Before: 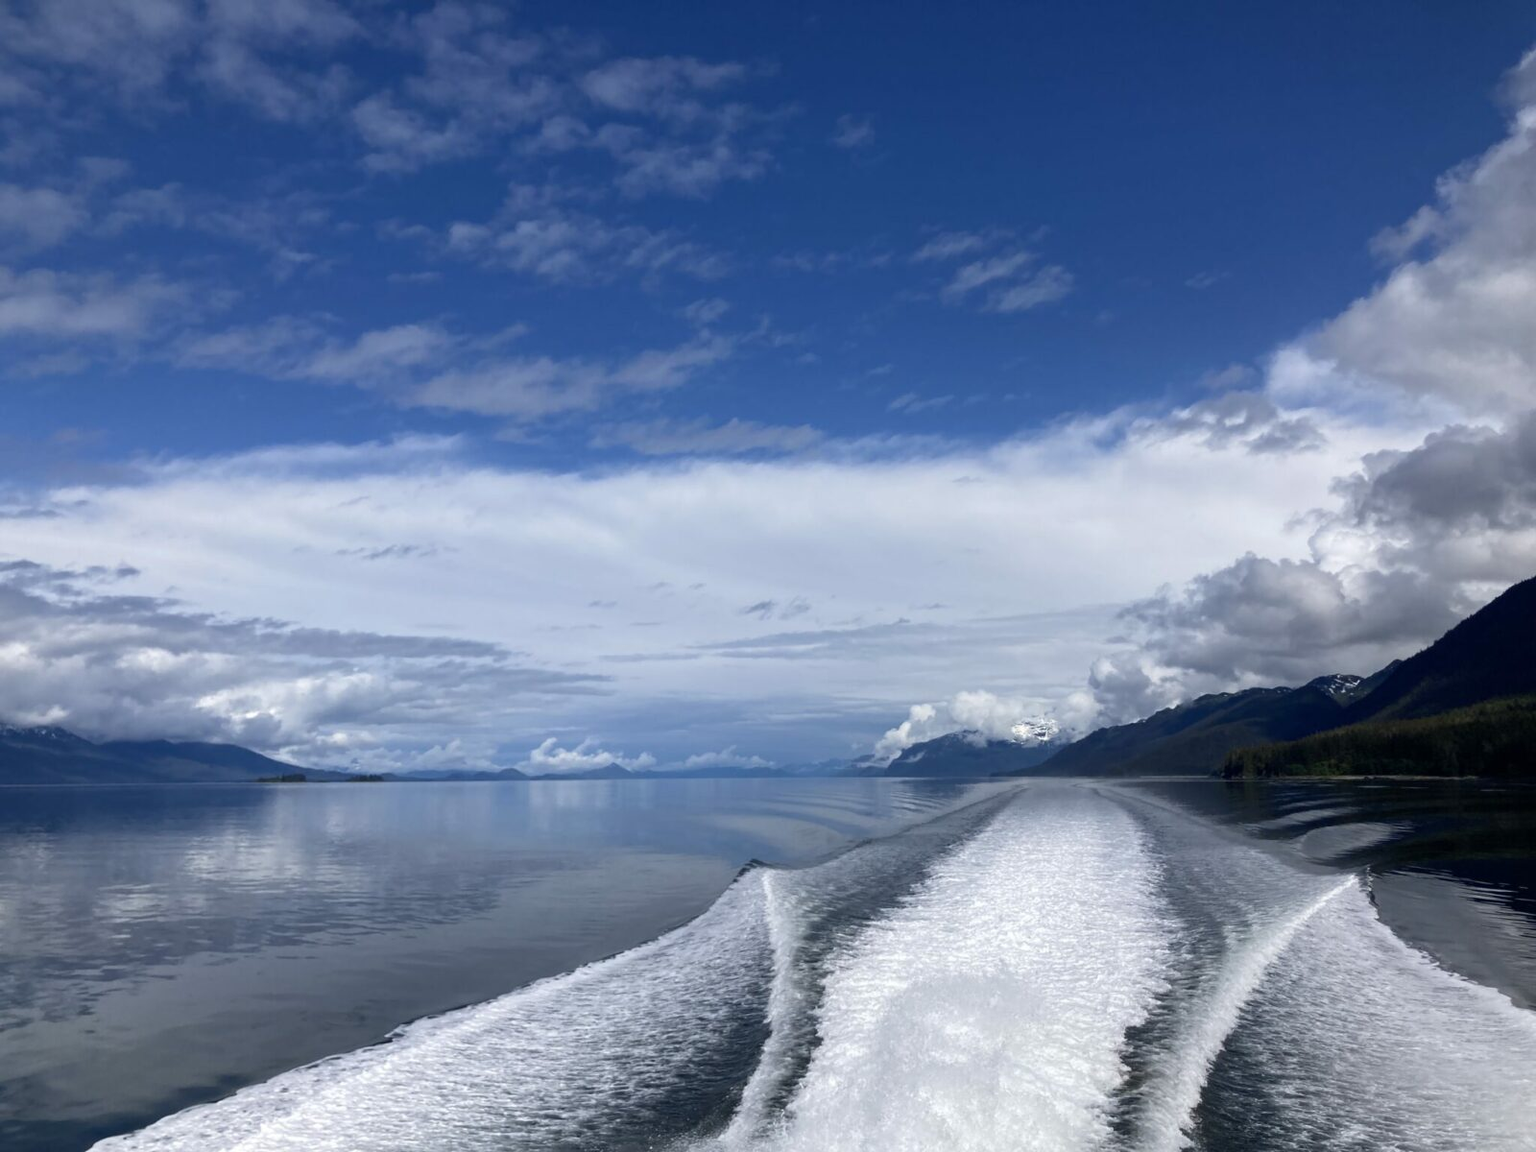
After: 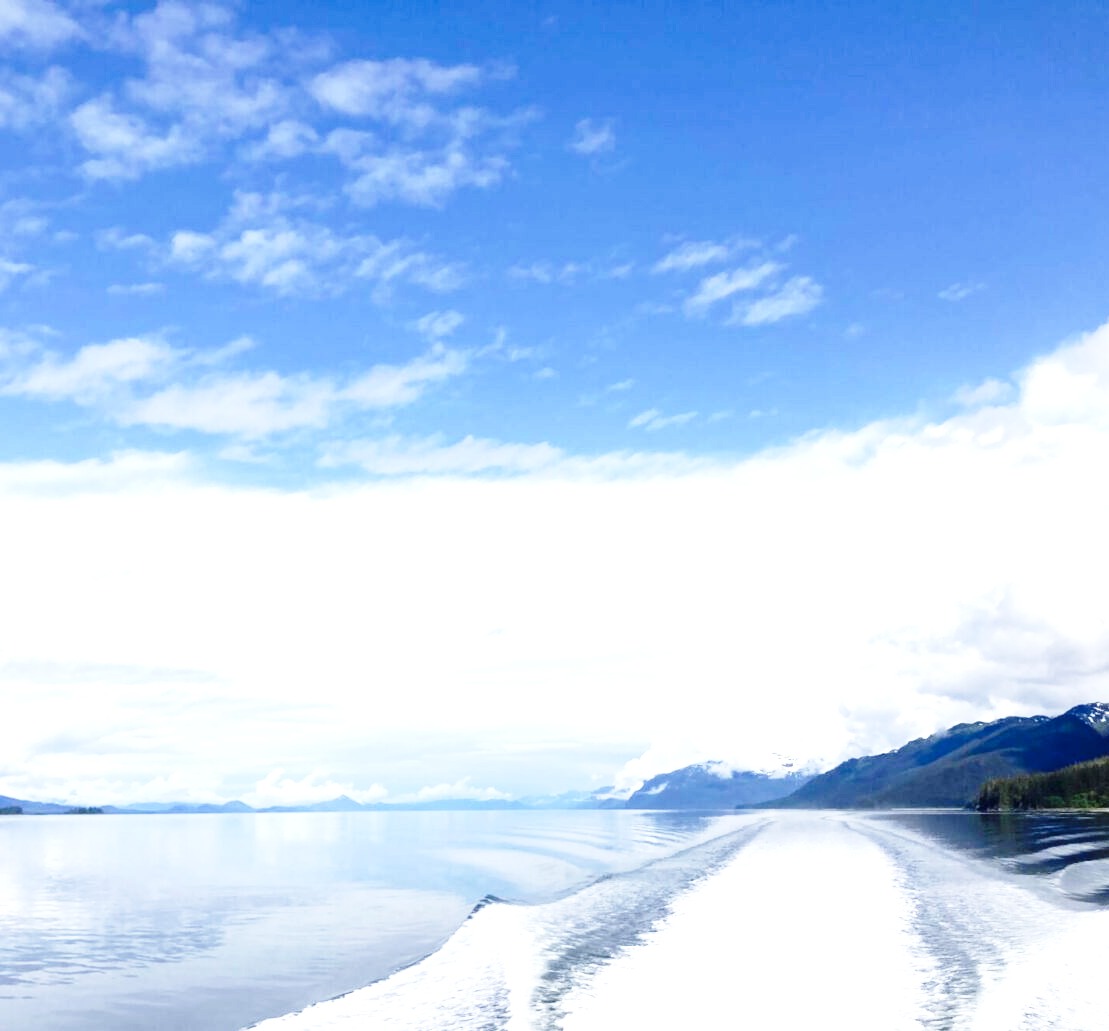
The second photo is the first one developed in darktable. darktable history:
crop: left 18.537%, right 12.128%, bottom 14.002%
exposure: black level correction 0, exposure 1.517 EV, compensate exposure bias true, compensate highlight preservation false
base curve: curves: ch0 [(0, 0) (0.028, 0.03) (0.121, 0.232) (0.46, 0.748) (0.859, 0.968) (1, 1)], preserve colors none
